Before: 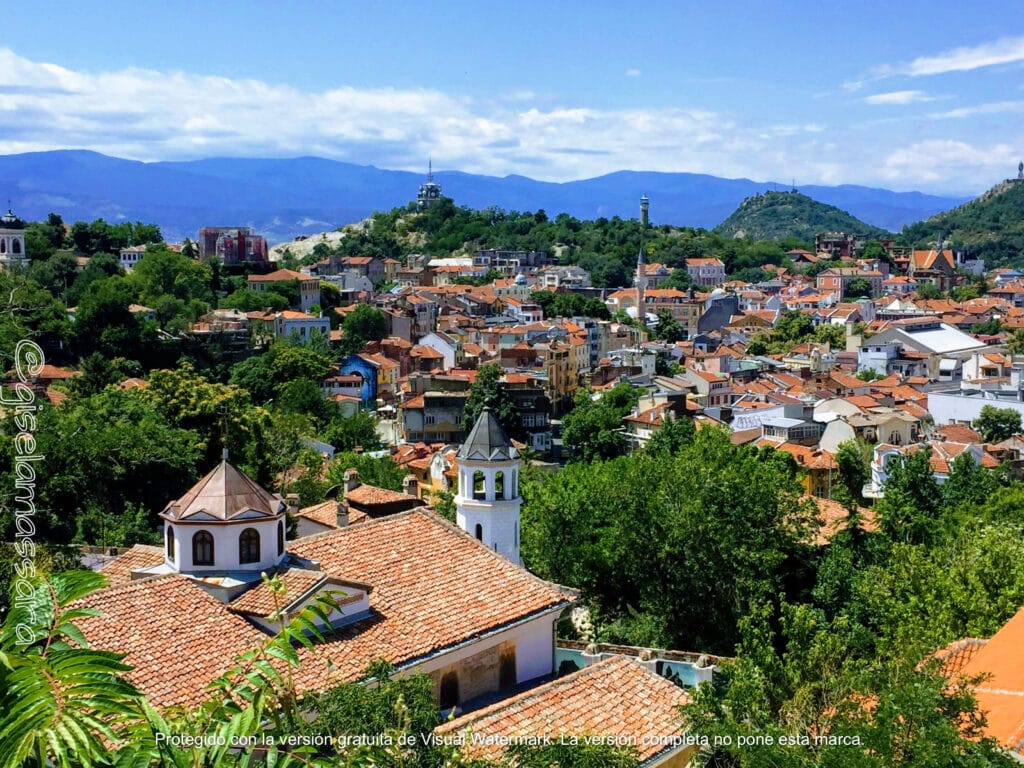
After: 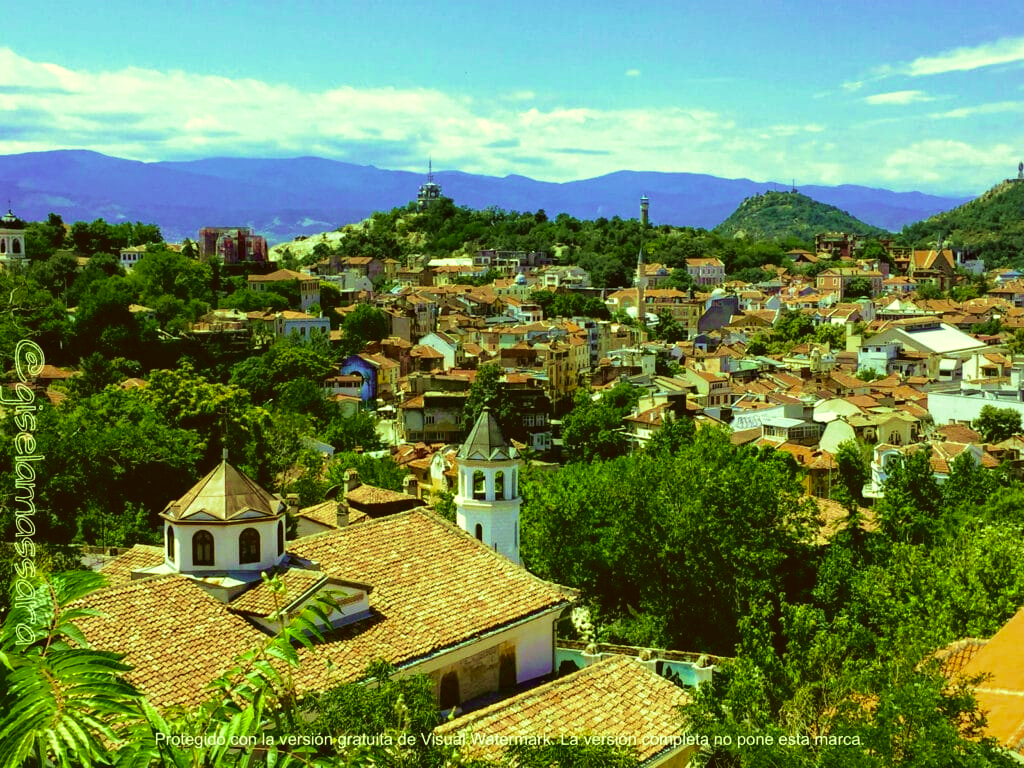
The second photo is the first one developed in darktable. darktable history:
velvia: strength 75%
rgb levels: preserve colors max RGB
color balance: mode lift, gamma, gain (sRGB), lift [0.997, 0.979, 1.021, 1.011], gamma [1, 1.084, 0.916, 0.998], gain [1, 0.87, 1.13, 1.101], contrast 4.55%, contrast fulcrum 38.24%, output saturation 104.09%
color correction: highlights a* 0.162, highlights b* 29.53, shadows a* -0.162, shadows b* 21.09
